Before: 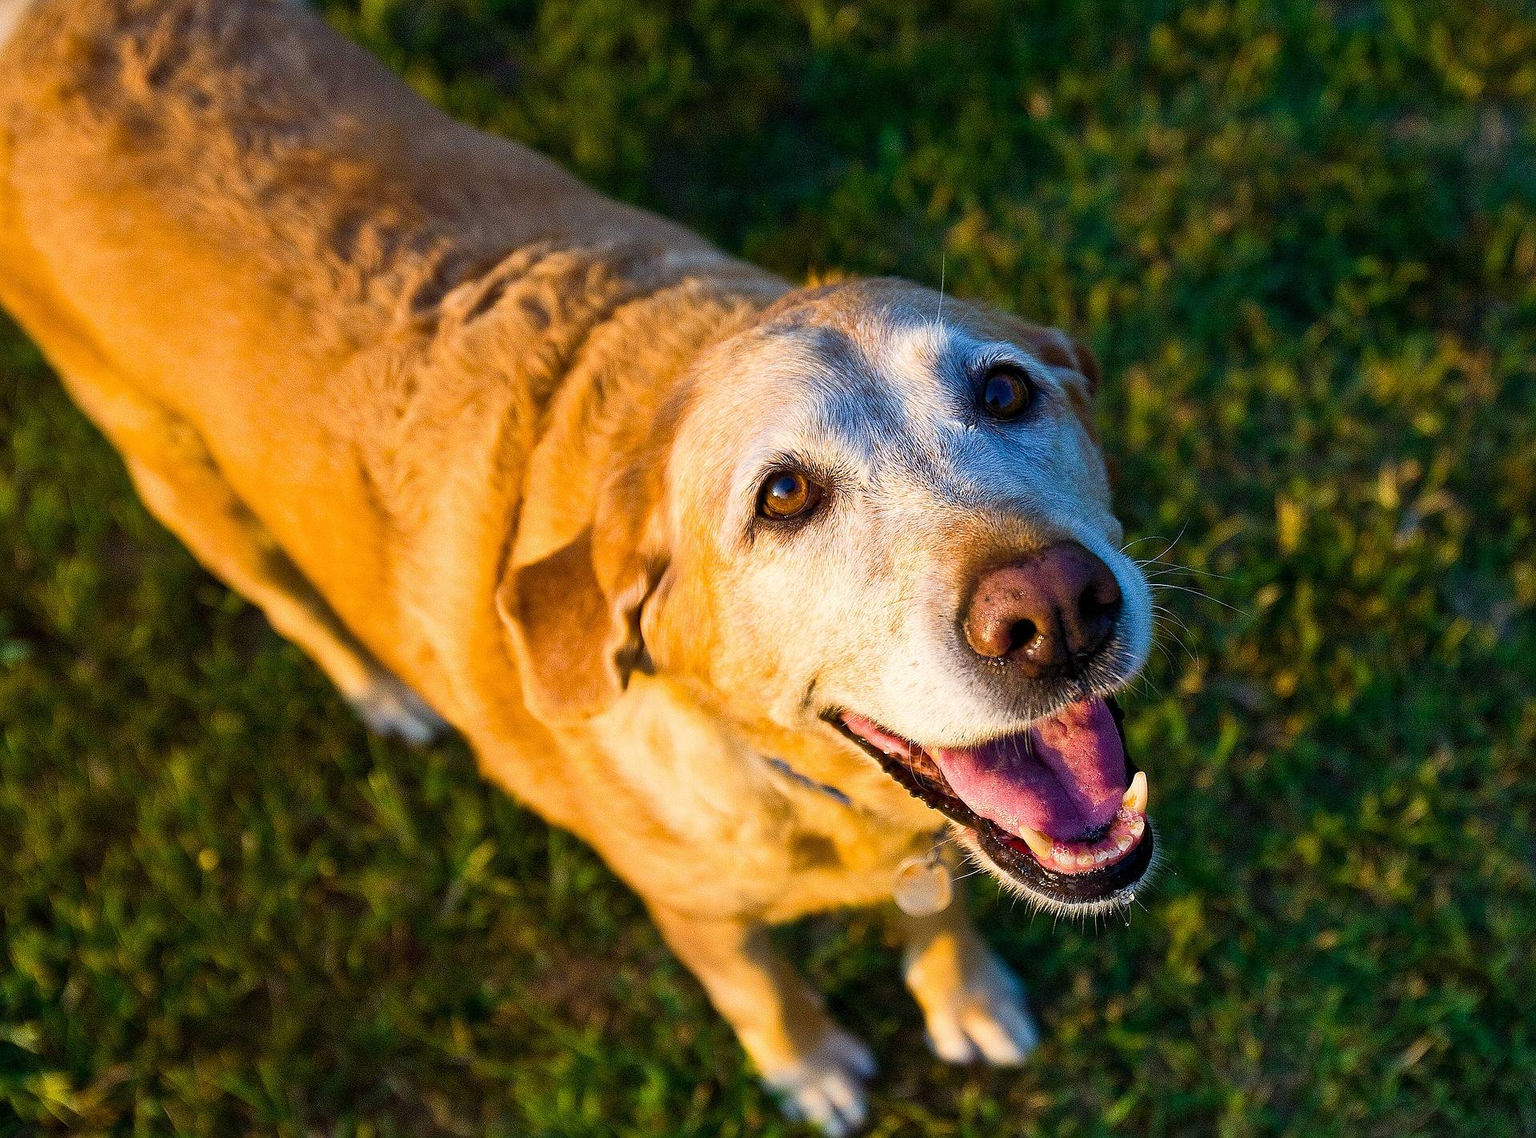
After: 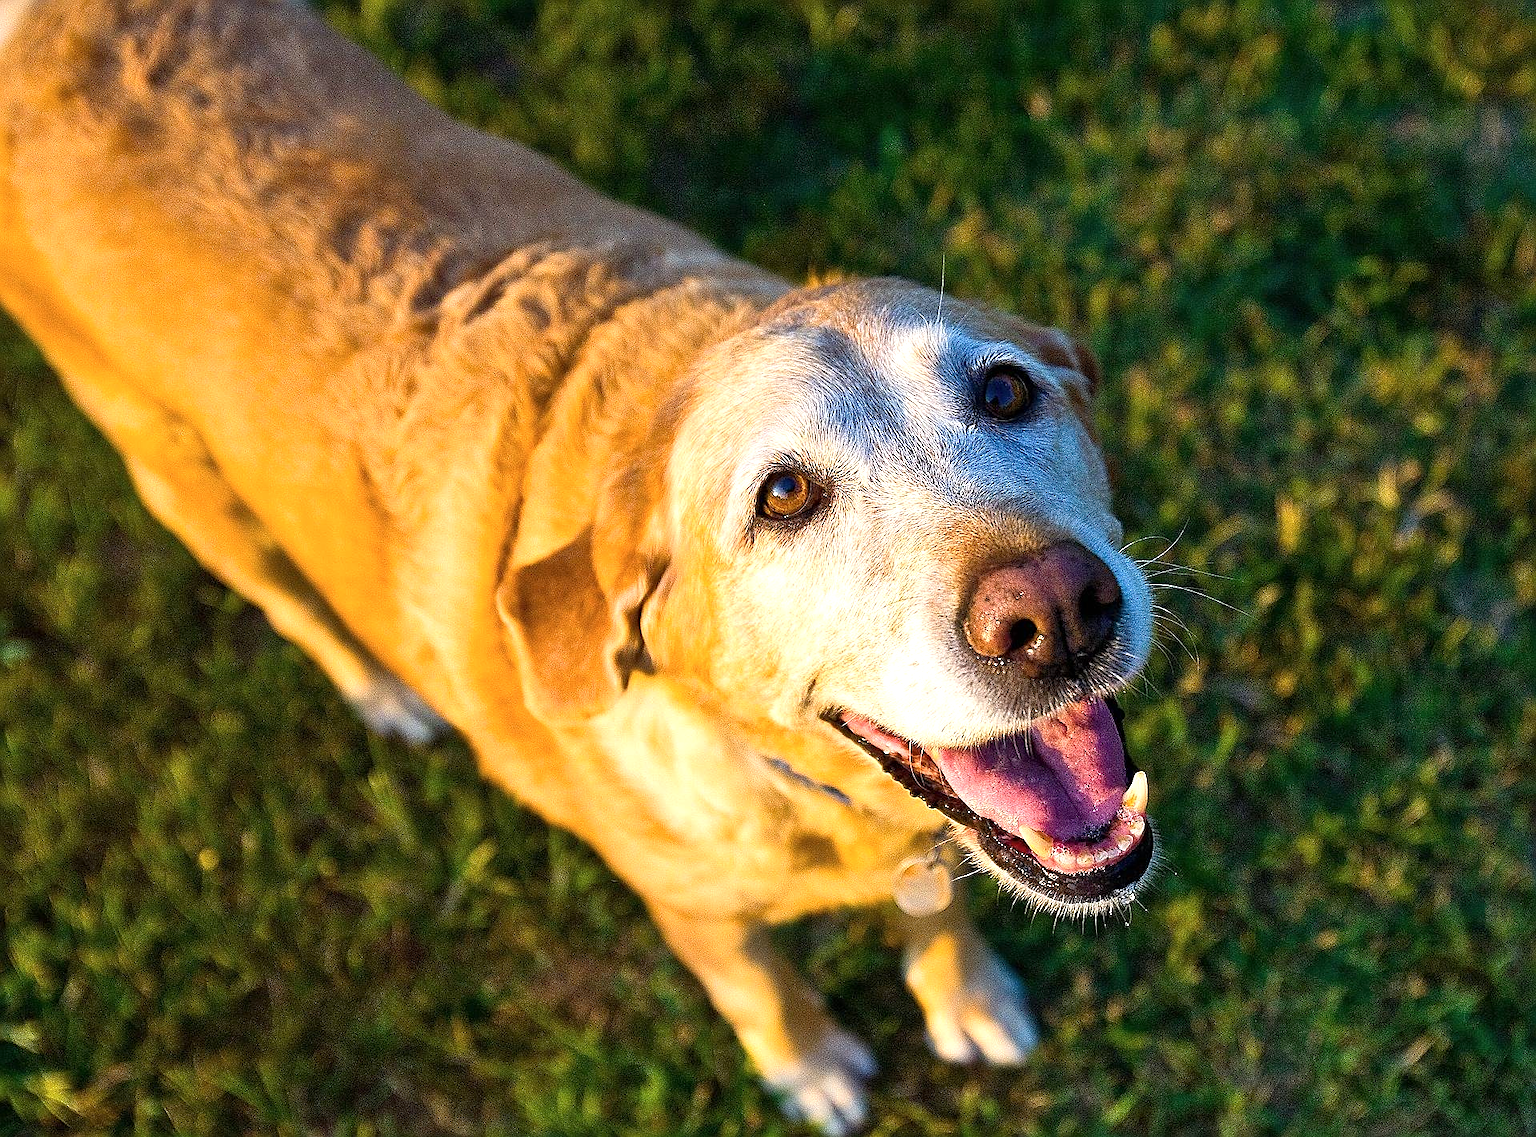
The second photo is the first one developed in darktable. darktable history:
contrast brightness saturation: saturation -0.057
exposure: exposure 0.446 EV, compensate highlight preservation false
sharpen: on, module defaults
